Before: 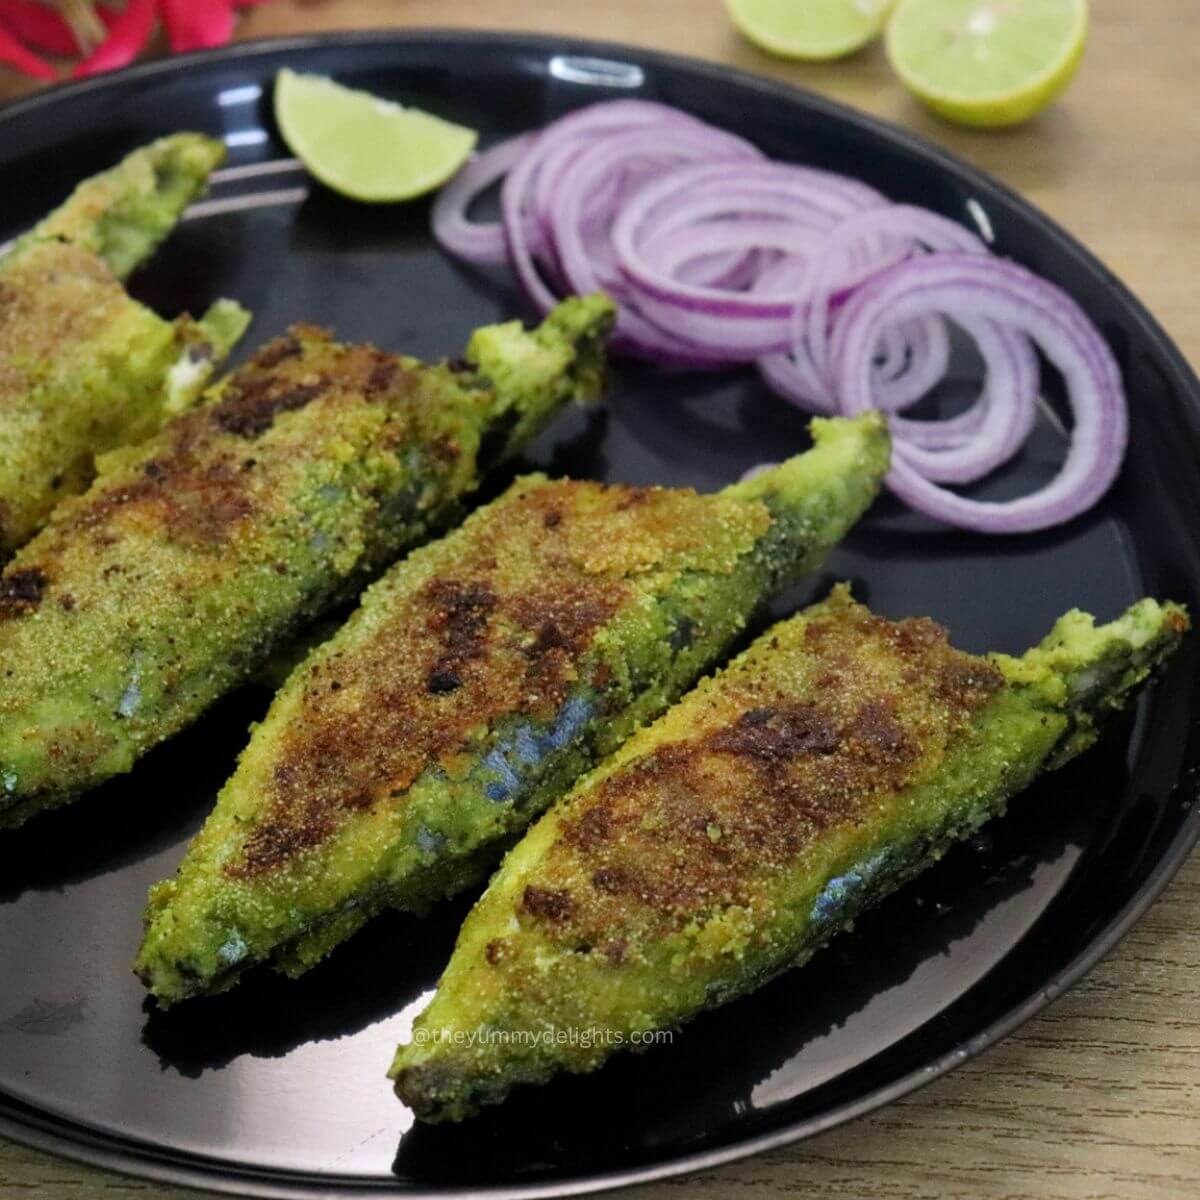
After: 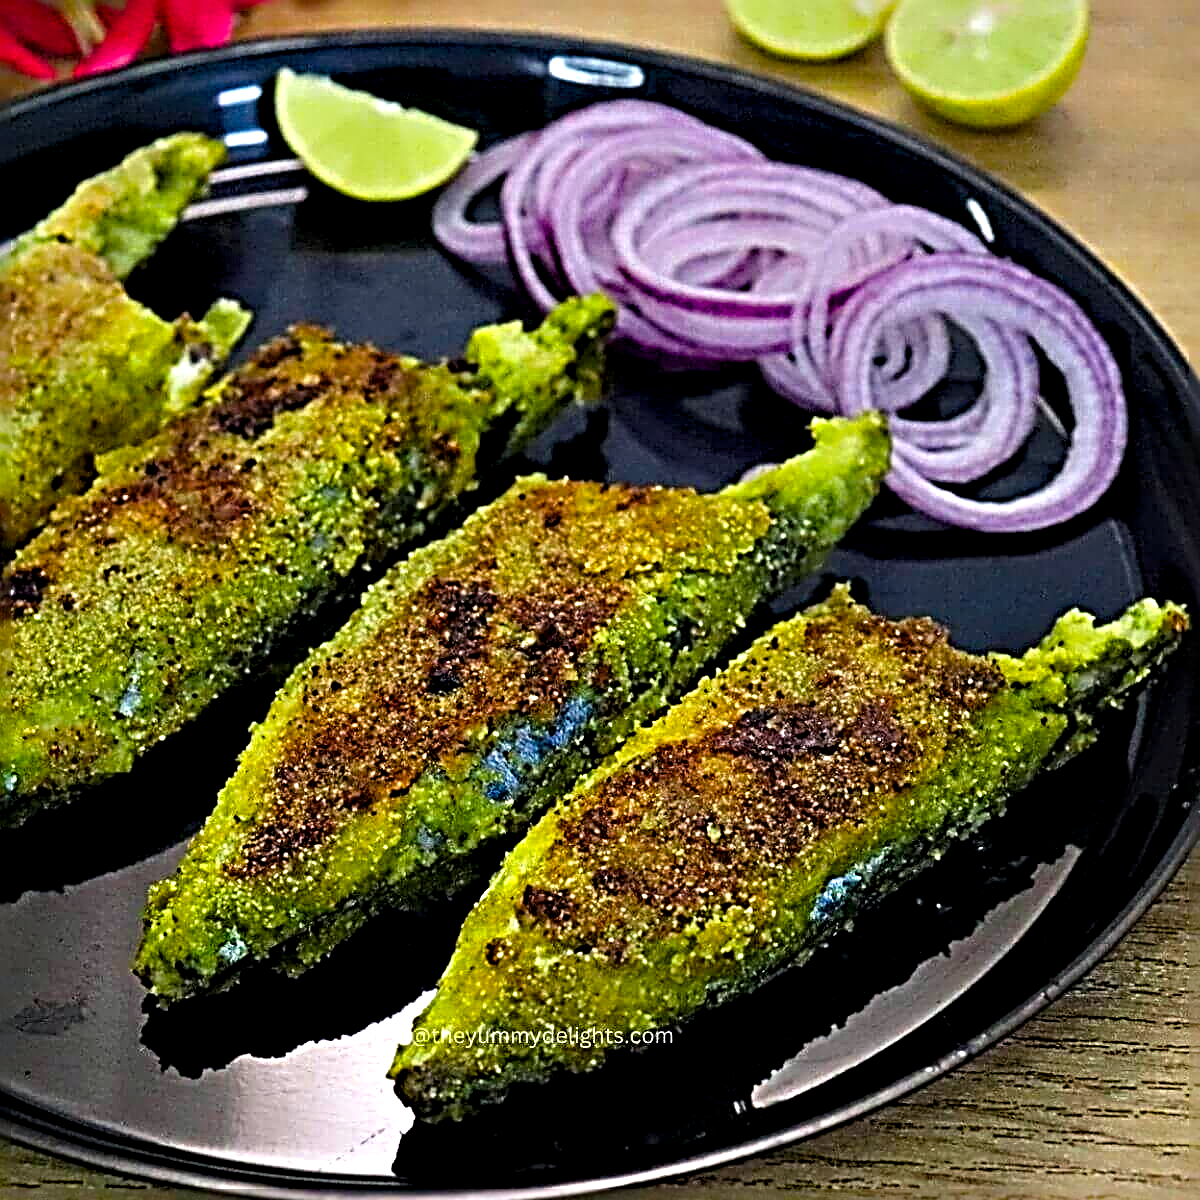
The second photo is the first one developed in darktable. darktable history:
color balance rgb: perceptual saturation grading › global saturation 30.112%
sharpen: radius 4.049, amount 1.998
contrast equalizer: octaves 7, y [[0.528, 0.548, 0.563, 0.562, 0.546, 0.526], [0.55 ×6], [0 ×6], [0 ×6], [0 ×6]]
haze removal: compatibility mode true, adaptive false
